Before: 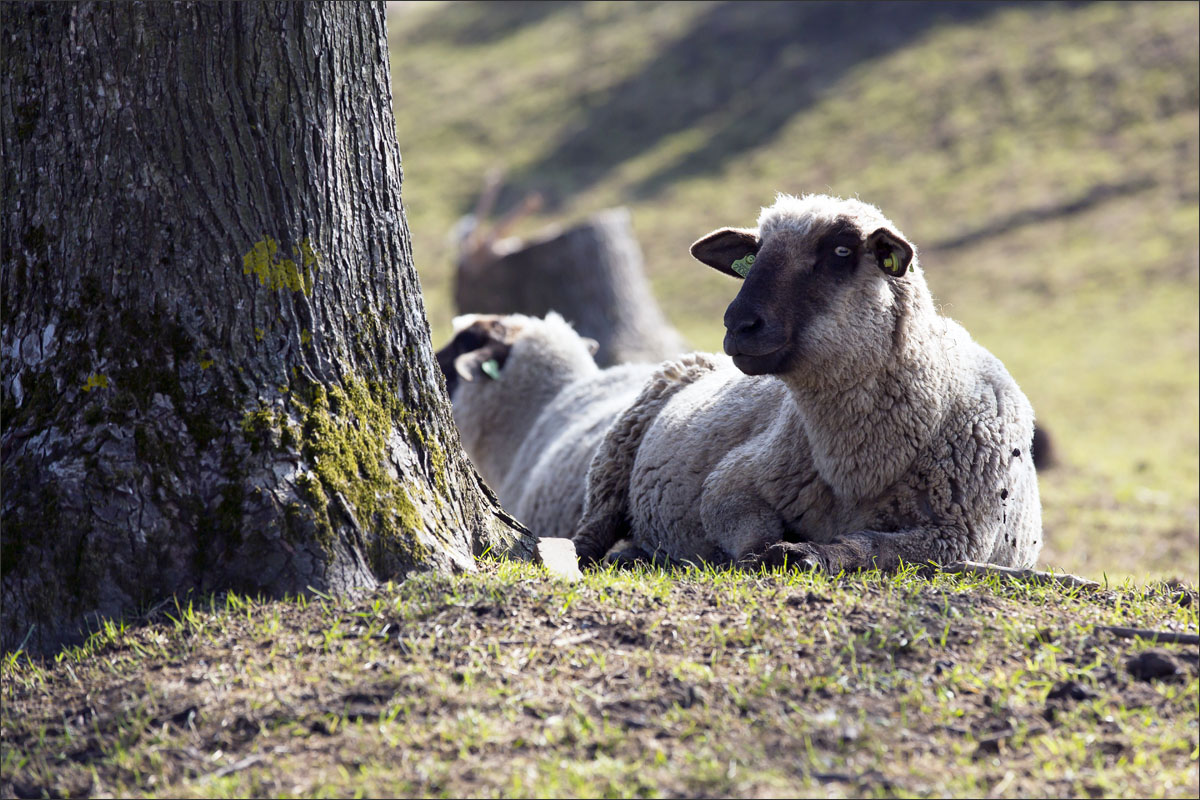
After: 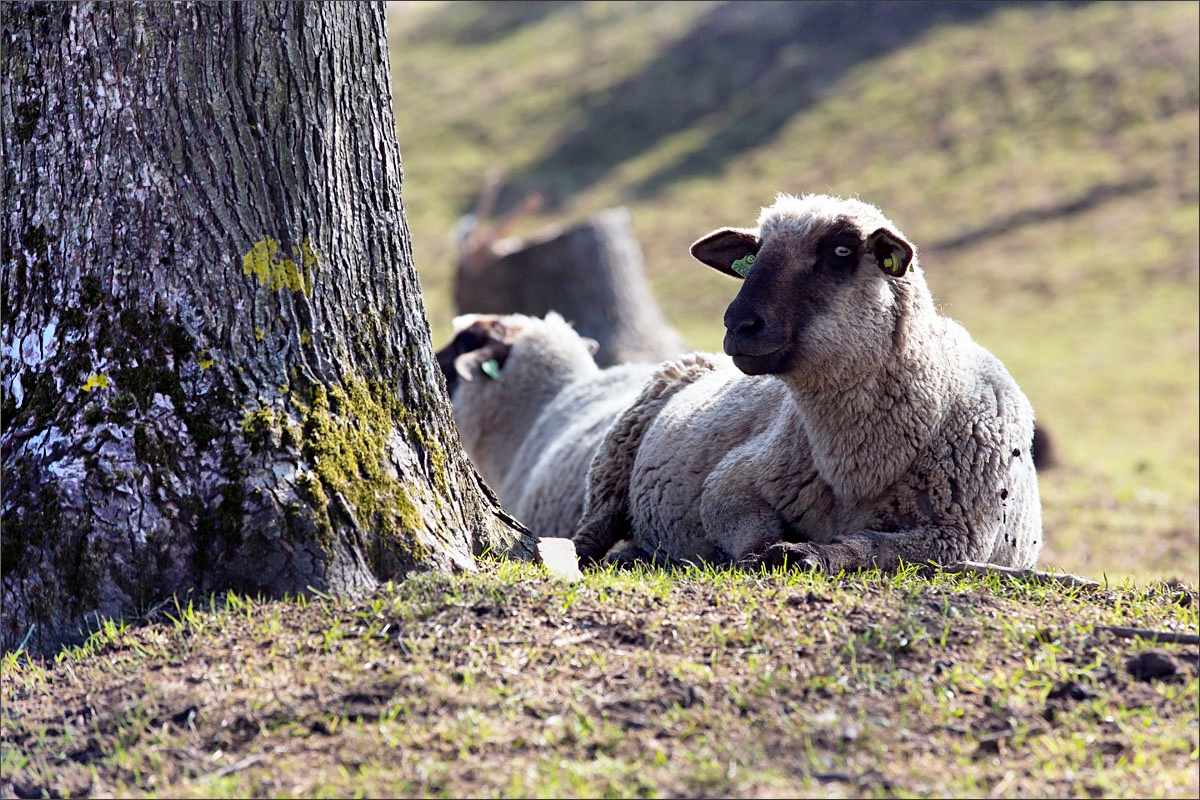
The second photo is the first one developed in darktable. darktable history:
sharpen: amount 0.216
shadows and highlights: shadows 76.5, highlights -24.45, soften with gaussian
